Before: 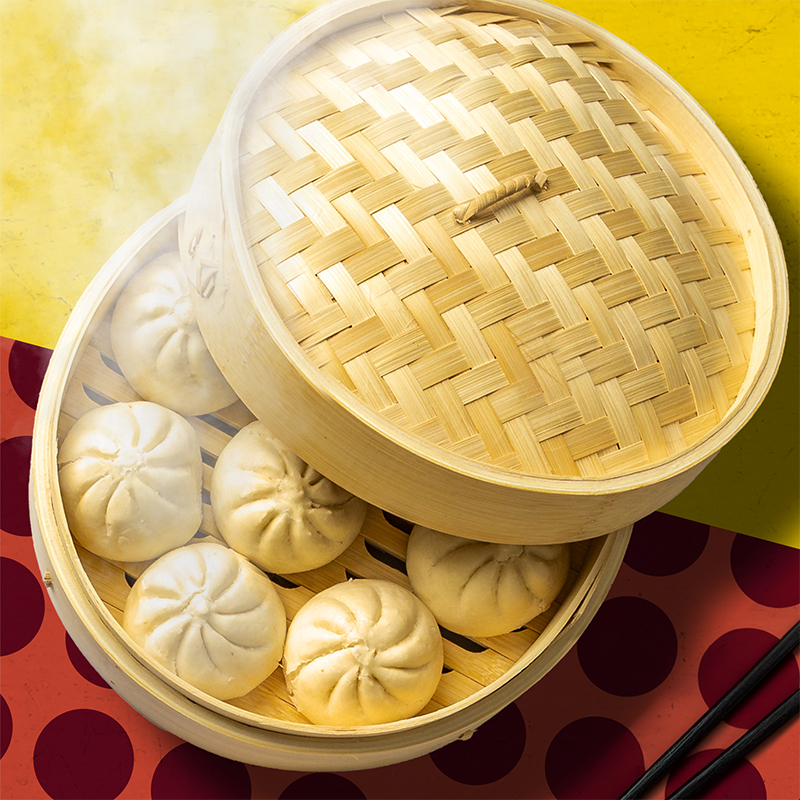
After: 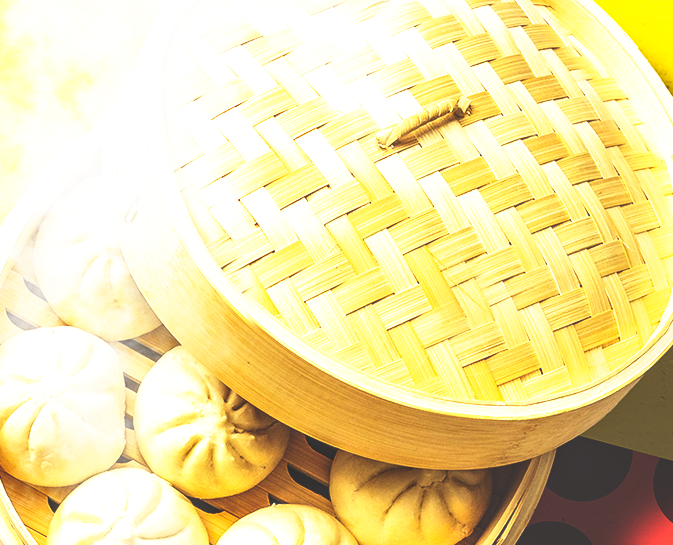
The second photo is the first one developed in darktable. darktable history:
exposure: black level correction 0, exposure 0.59 EV, compensate highlight preservation false
base curve: curves: ch0 [(0, 0.036) (0.007, 0.037) (0.604, 0.887) (1, 1)], preserve colors none
crop and rotate: left 9.663%, top 9.41%, right 6.131%, bottom 22.345%
local contrast: on, module defaults
